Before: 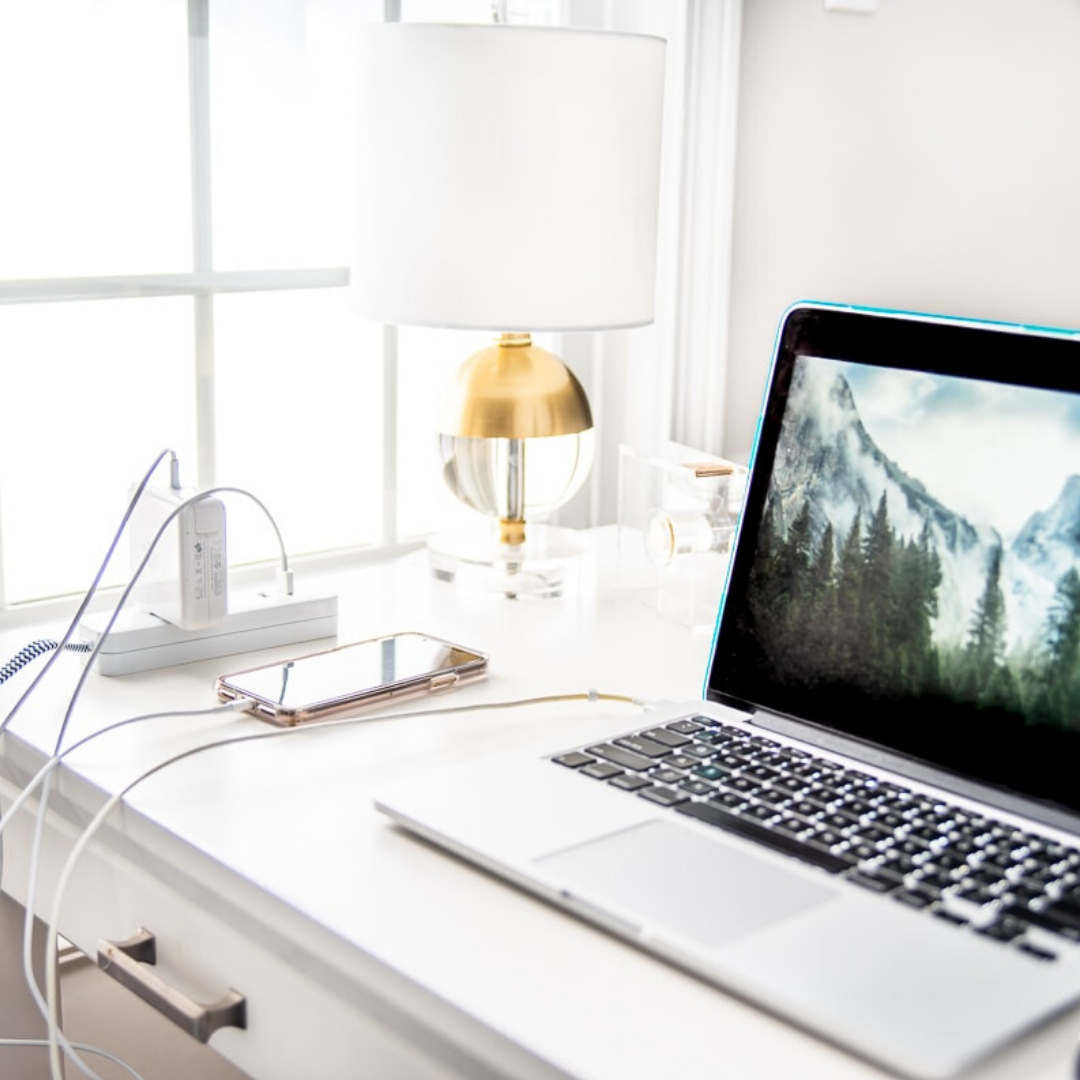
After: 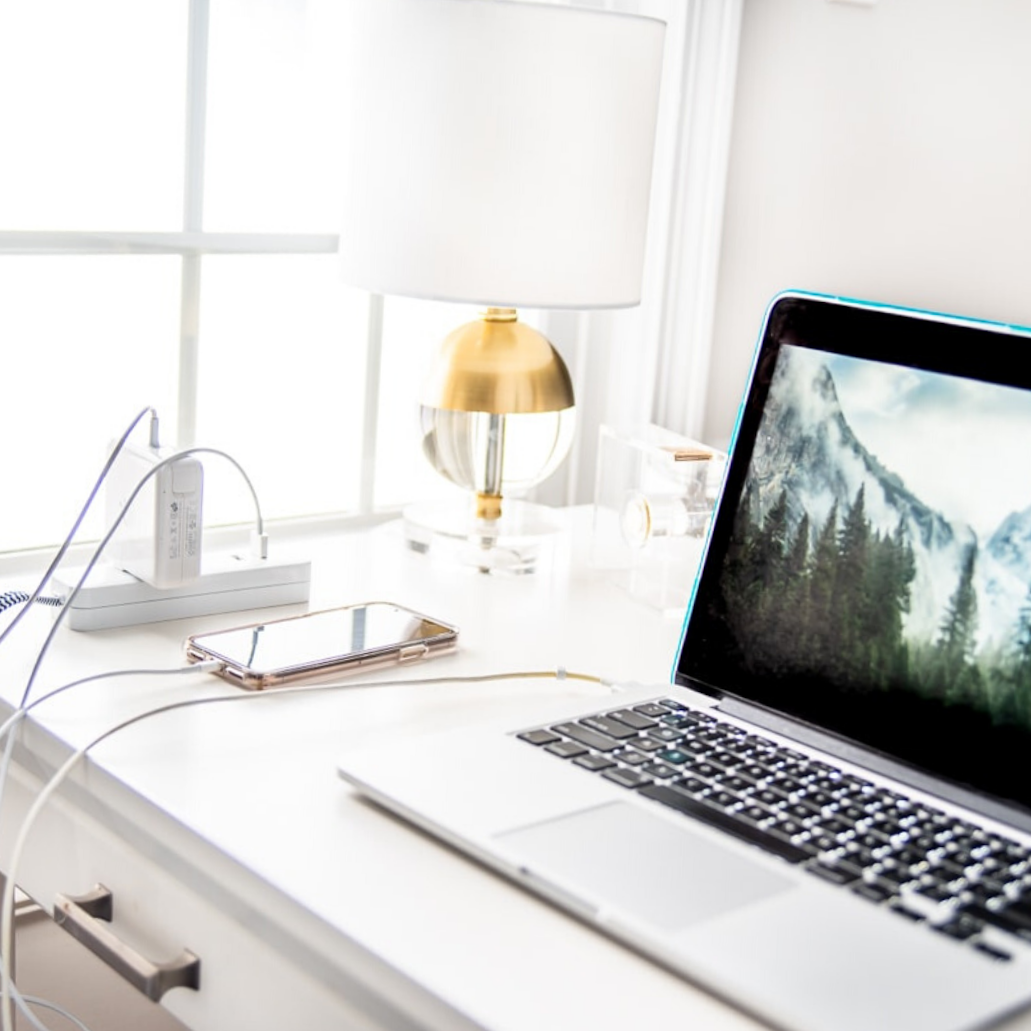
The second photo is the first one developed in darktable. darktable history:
crop and rotate: angle -2.79°
haze removal: compatibility mode true, adaptive false
